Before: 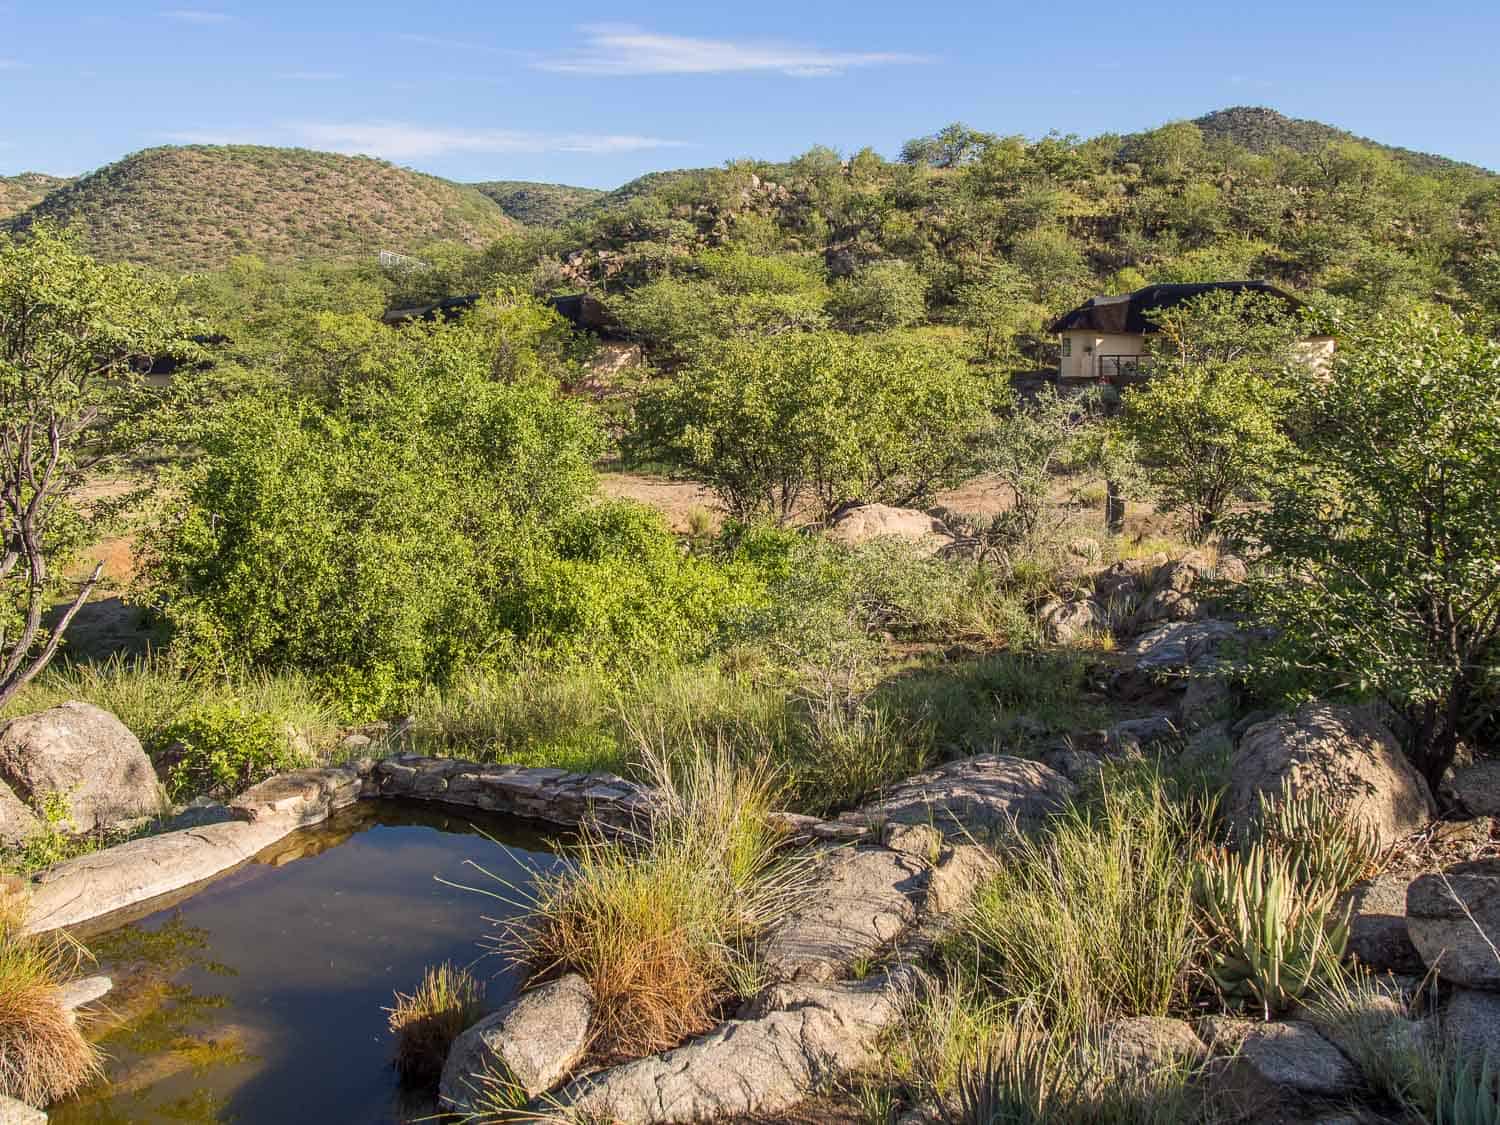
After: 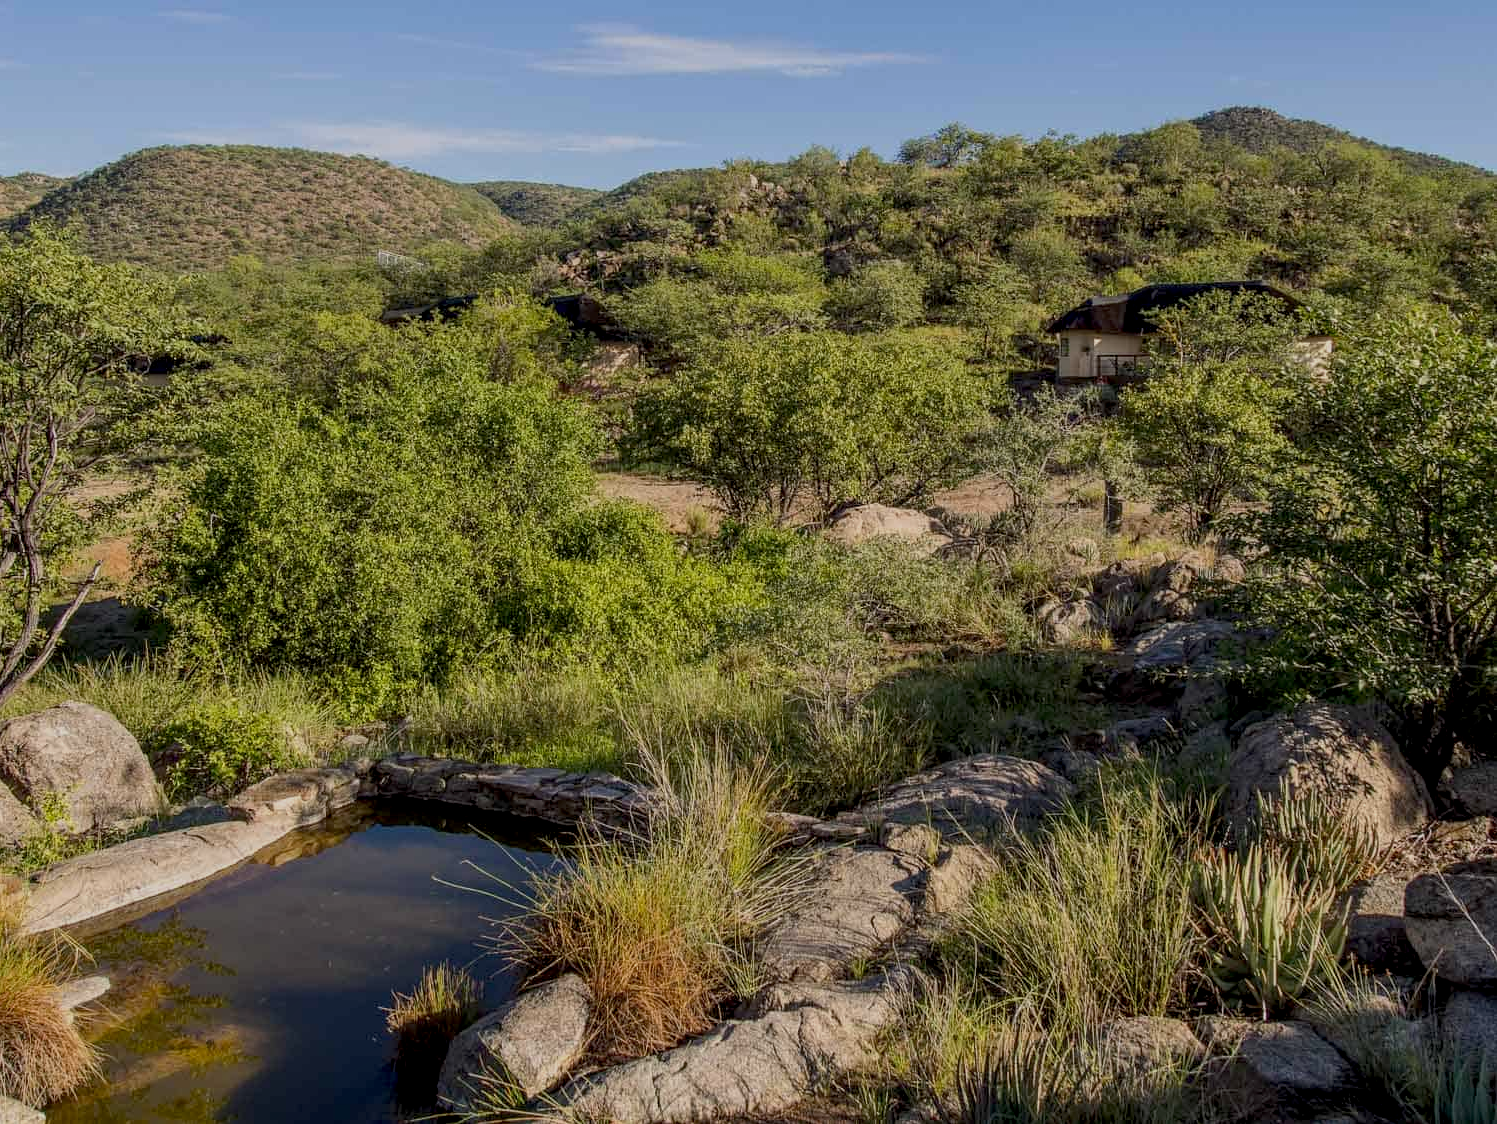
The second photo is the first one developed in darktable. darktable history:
exposure: black level correction 0.009, exposure -0.643 EV, compensate exposure bias true, compensate highlight preservation false
crop: left 0.155%
local contrast: highlights 104%, shadows 100%, detail 119%, midtone range 0.2
